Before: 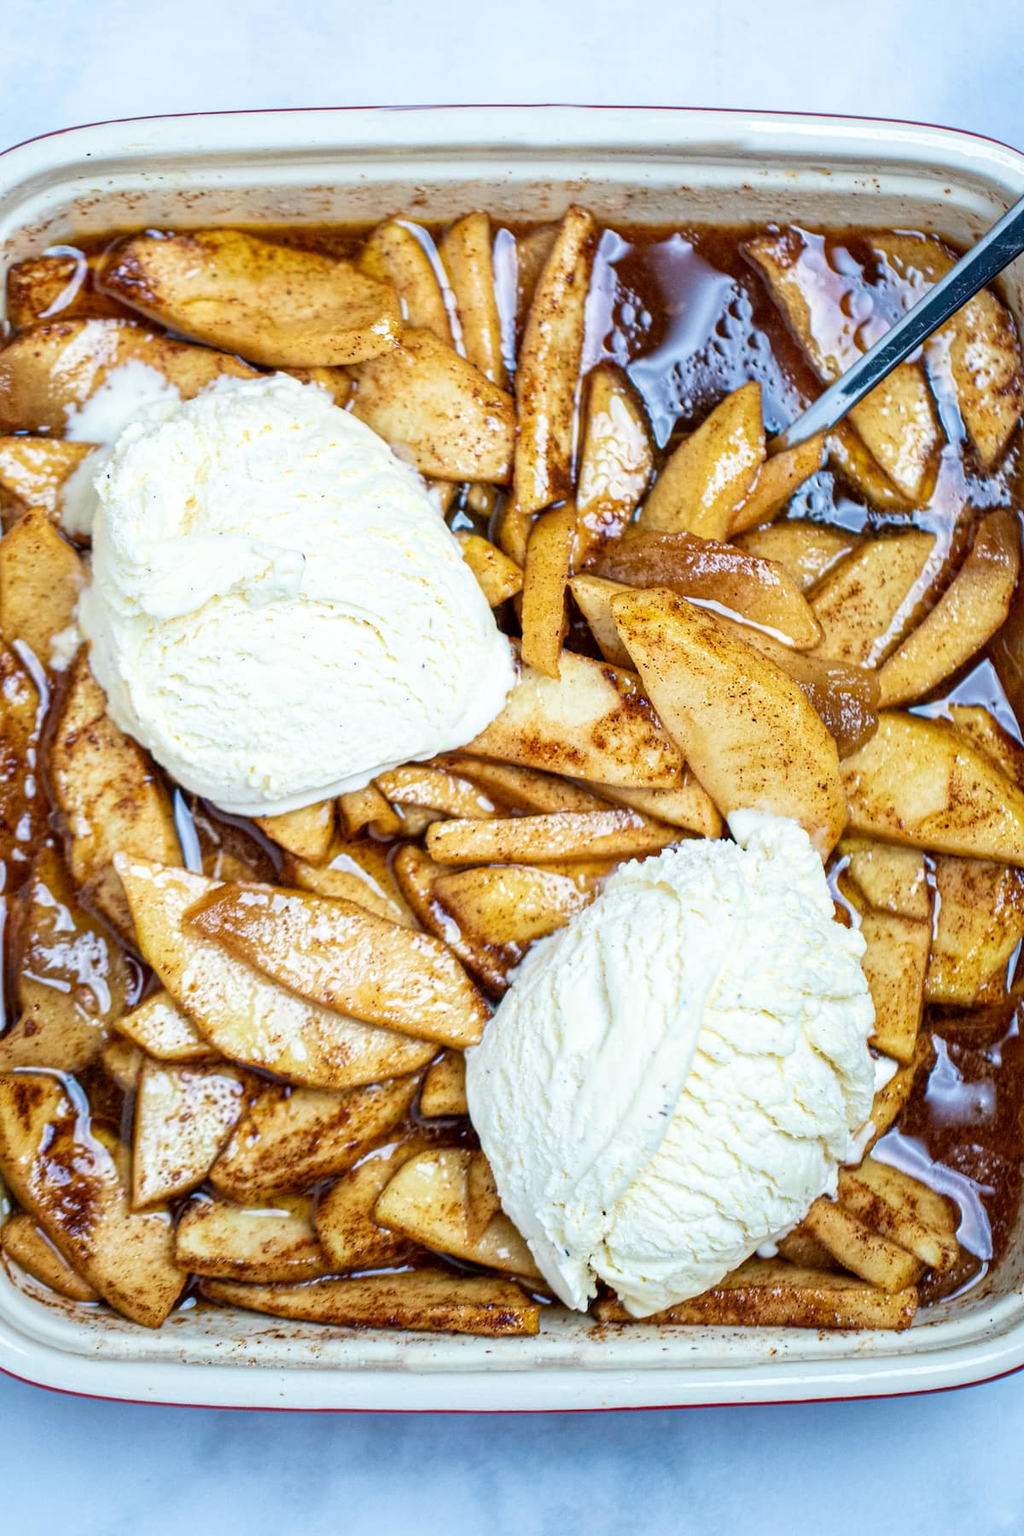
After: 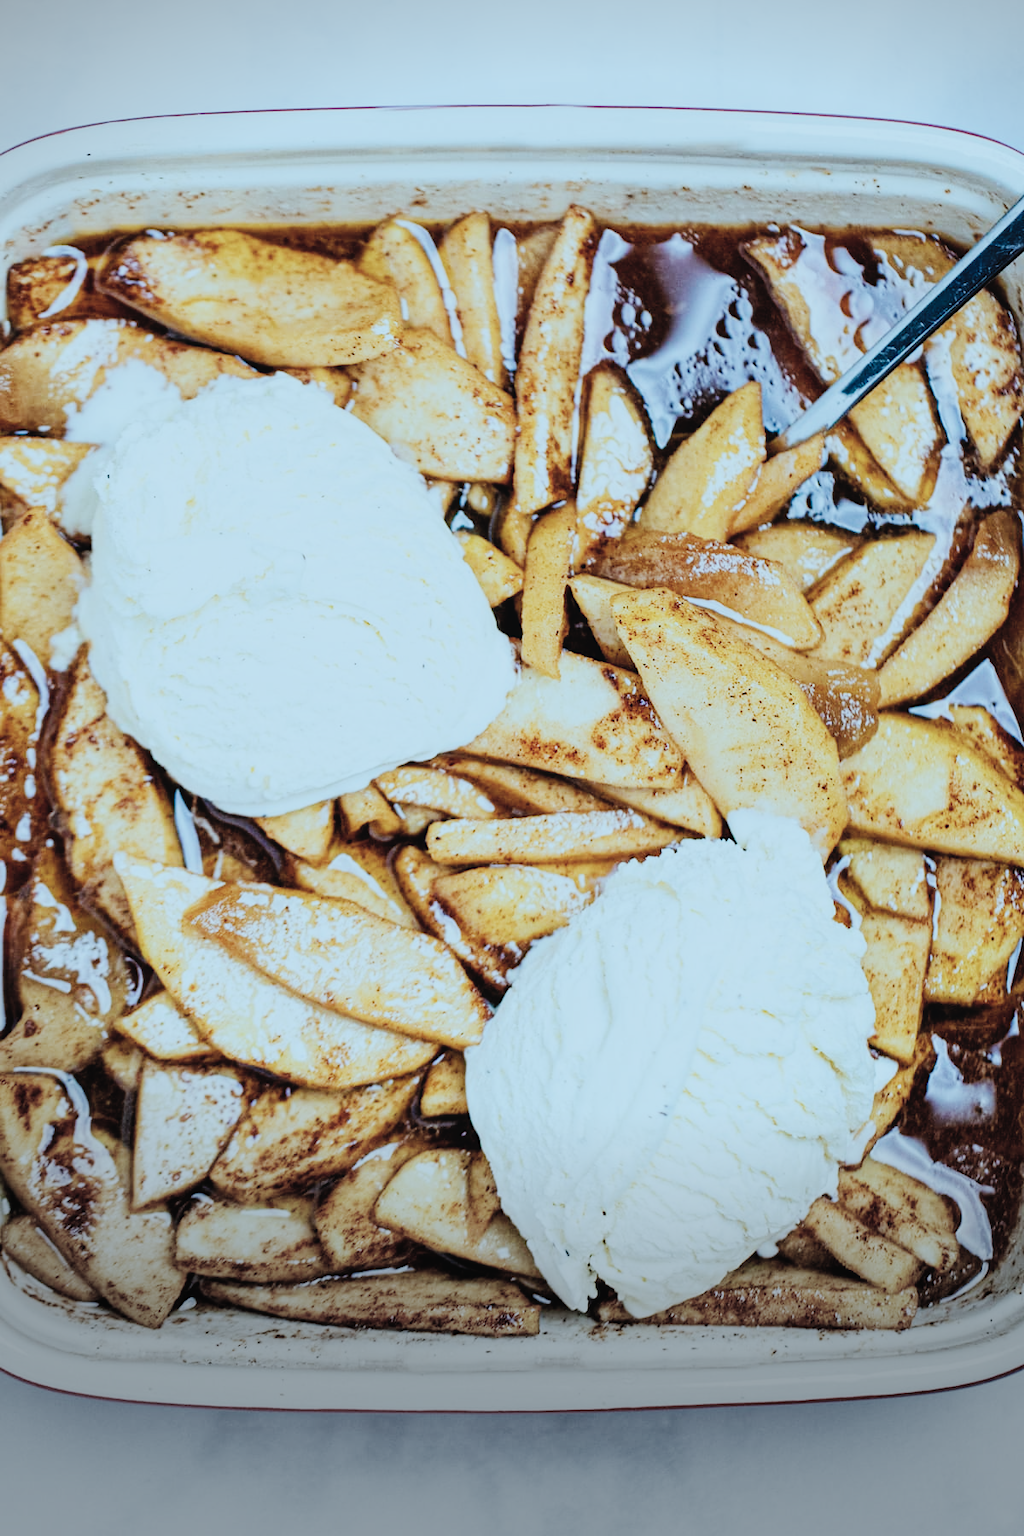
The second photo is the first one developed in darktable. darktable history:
tone curve: curves: ch0 [(0, 0.03) (0.113, 0.087) (0.207, 0.184) (0.515, 0.612) (0.712, 0.793) (1, 0.946)]; ch1 [(0, 0) (0.172, 0.123) (0.317, 0.279) (0.407, 0.401) (0.476, 0.482) (0.505, 0.499) (0.534, 0.534) (0.632, 0.645) (0.726, 0.745) (1, 1)]; ch2 [(0, 0) (0.411, 0.424) (0.505, 0.505) (0.521, 0.524) (0.541, 0.569) (0.65, 0.699) (1, 1)], preserve colors none
filmic rgb: black relative exposure -7.65 EV, white relative exposure 4.56 EV, hardness 3.61
color correction: highlights a* -12.31, highlights b* -18, saturation 0.704
vignetting: fall-off start 99.47%, center (0.217, -0.228), width/height ratio 1.322
